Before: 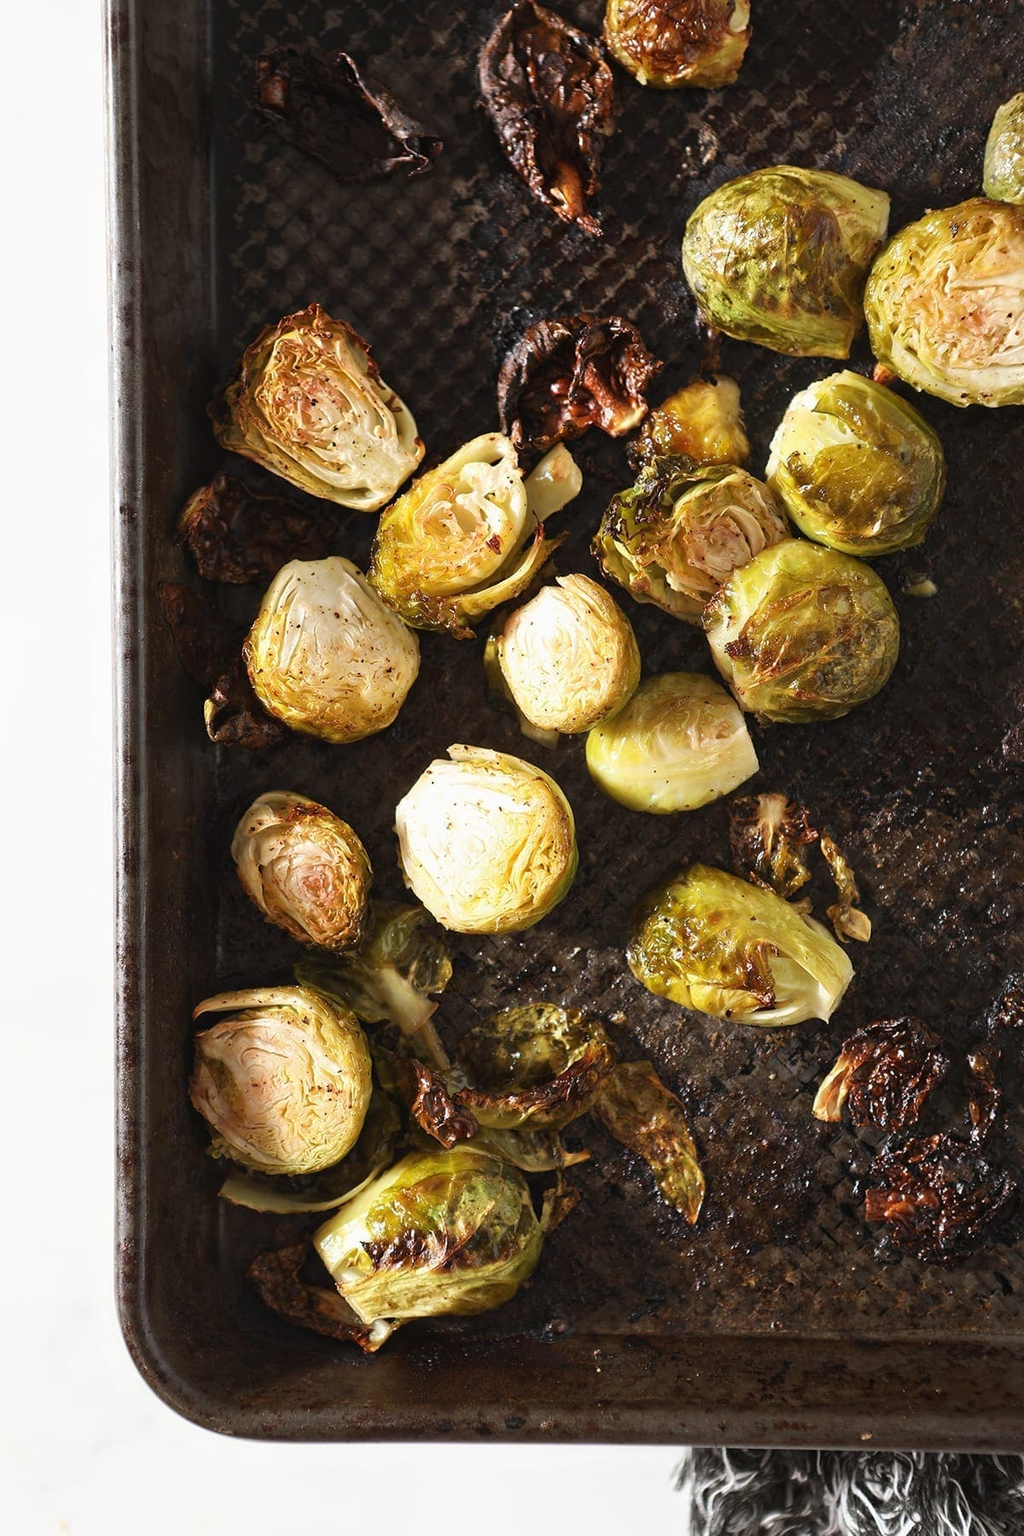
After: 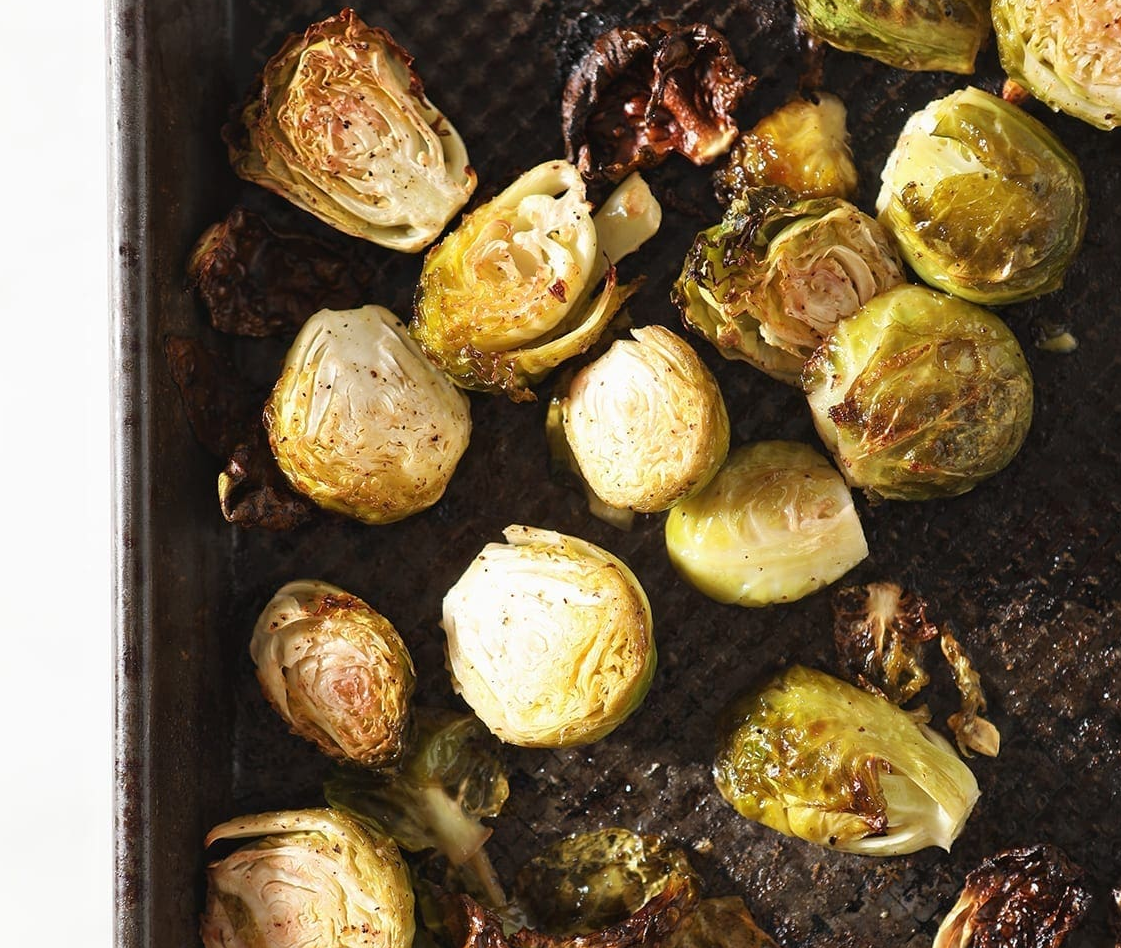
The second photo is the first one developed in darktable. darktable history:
crop: left 1.831%, top 19.29%, right 4.674%, bottom 28.014%
